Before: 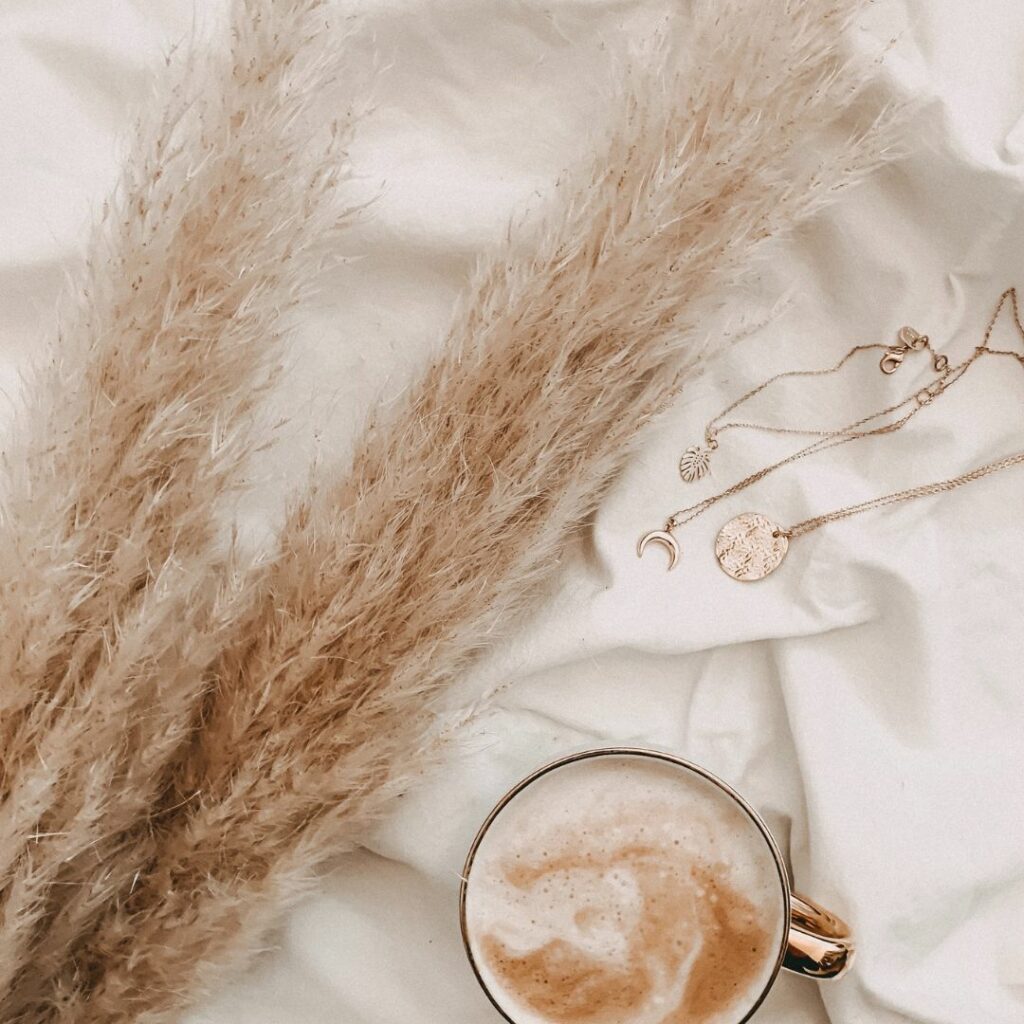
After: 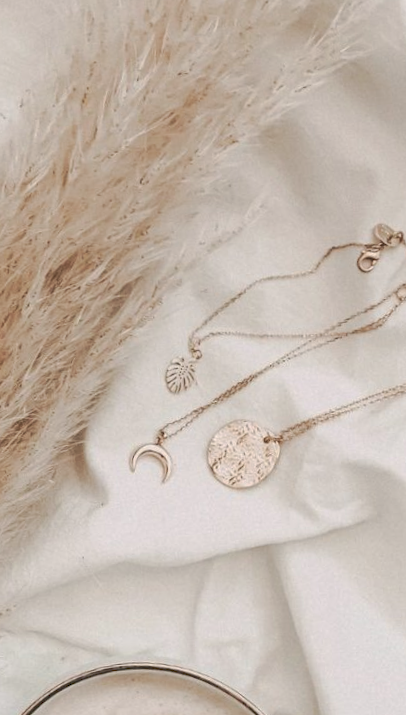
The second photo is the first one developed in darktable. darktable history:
crop and rotate: left 49.936%, top 10.094%, right 13.136%, bottom 24.256%
tone curve: curves: ch0 [(0, 0) (0.003, 0.125) (0.011, 0.139) (0.025, 0.155) (0.044, 0.174) (0.069, 0.192) (0.1, 0.211) (0.136, 0.234) (0.177, 0.262) (0.224, 0.296) (0.277, 0.337) (0.335, 0.385) (0.399, 0.436) (0.468, 0.5) (0.543, 0.573) (0.623, 0.644) (0.709, 0.713) (0.801, 0.791) (0.898, 0.881) (1, 1)], preserve colors none
exposure: exposure -0.021 EV, compensate highlight preservation false
color correction: saturation 0.98
rotate and perspective: rotation -4.2°, shear 0.006, automatic cropping off
